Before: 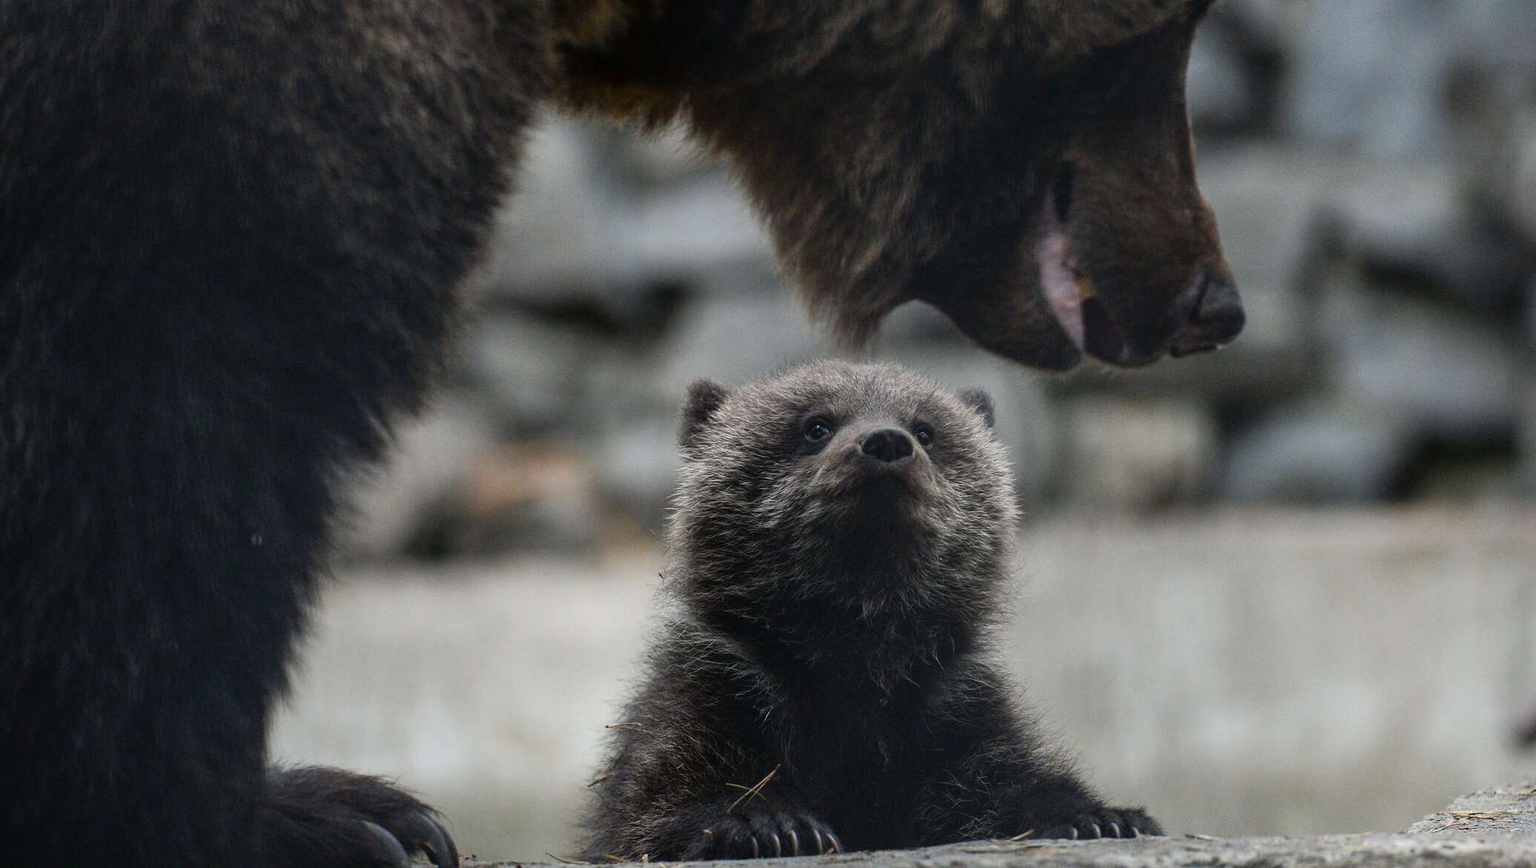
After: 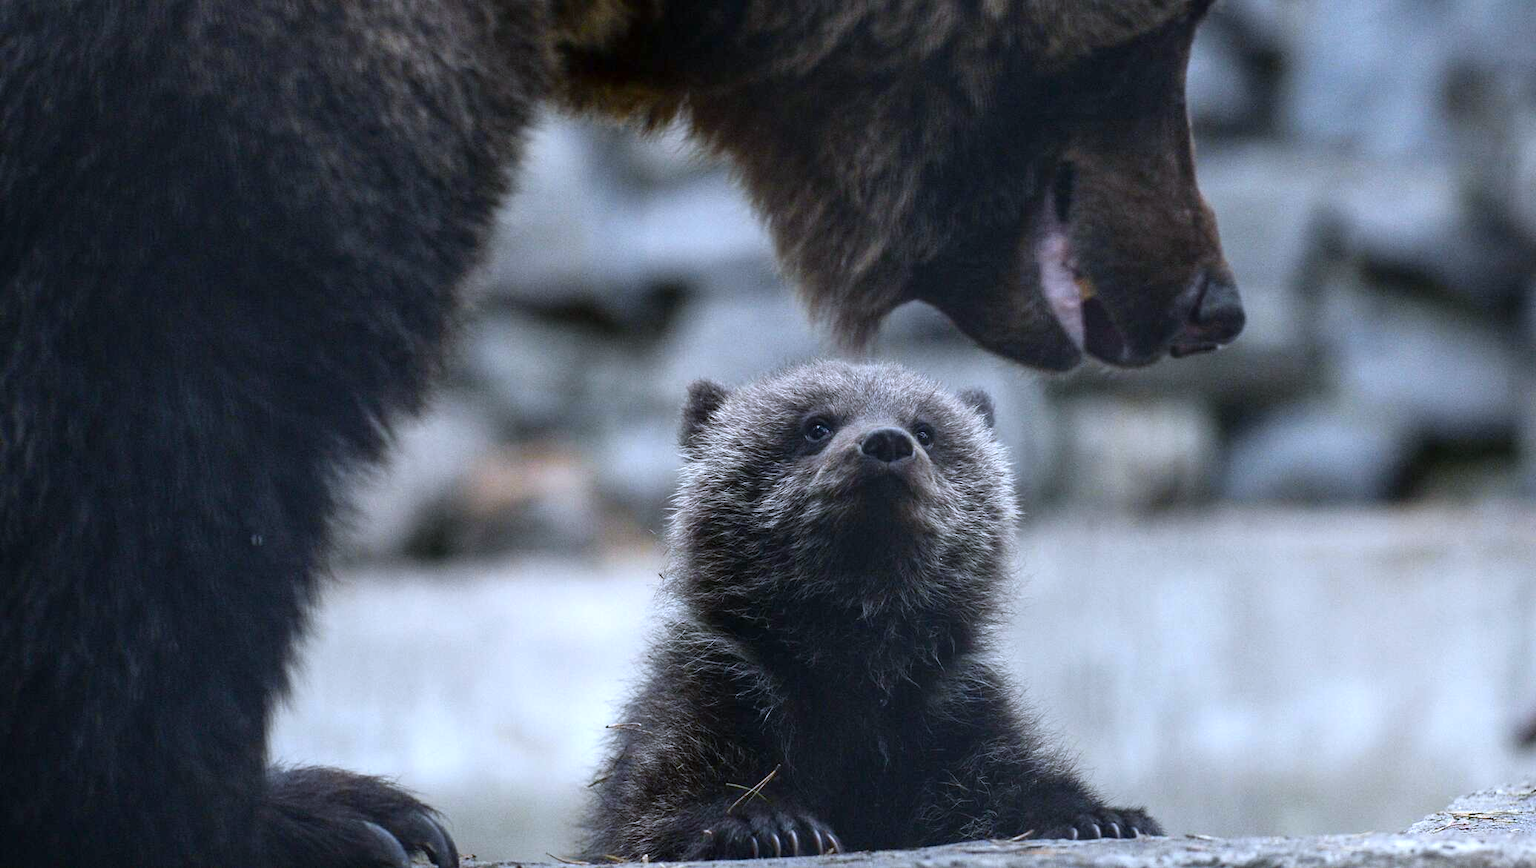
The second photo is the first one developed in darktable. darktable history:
exposure: black level correction 0.001, exposure 0.5 EV, compensate exposure bias true, compensate highlight preservation false
white balance: red 0.948, green 1.02, blue 1.176
